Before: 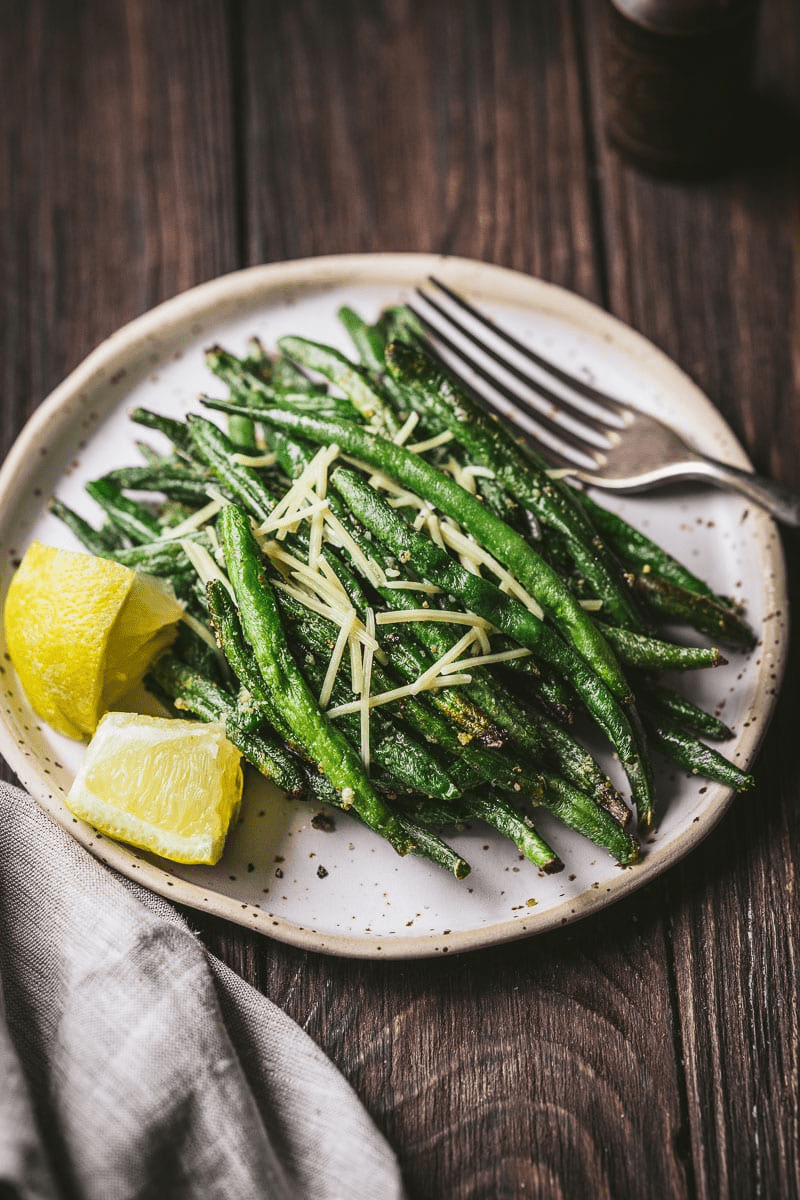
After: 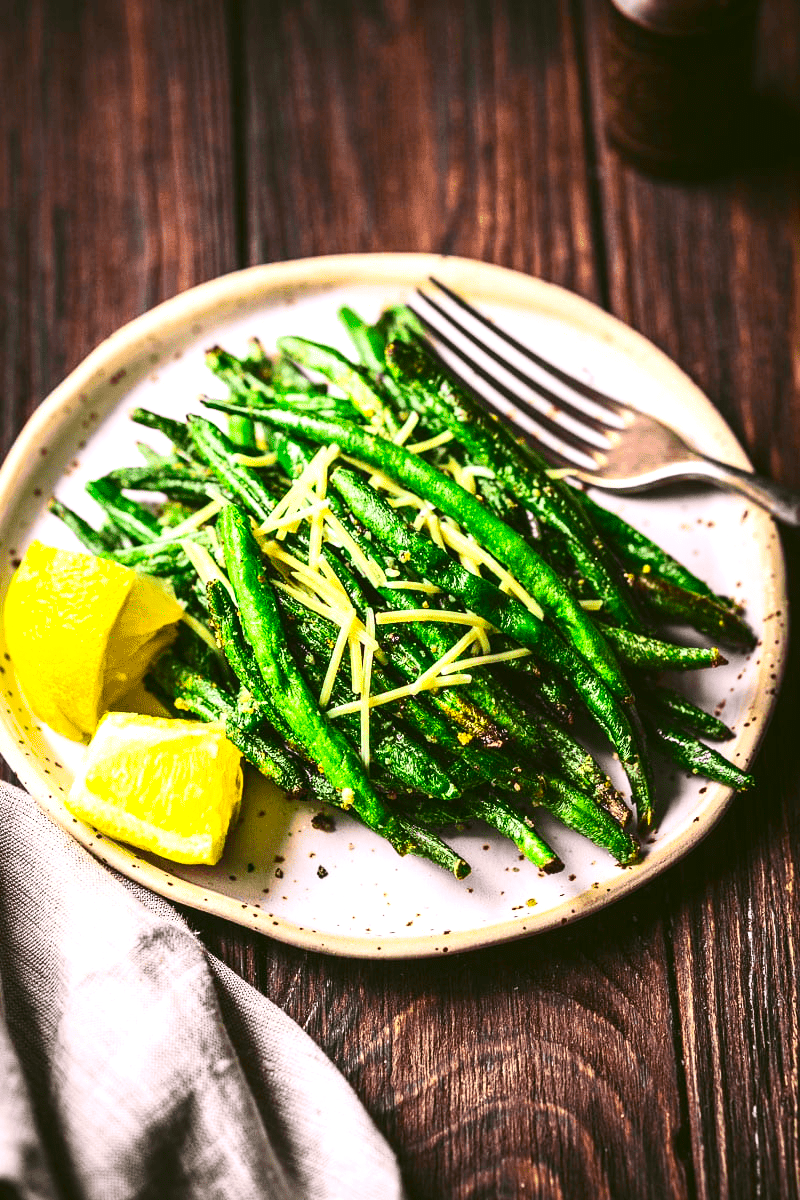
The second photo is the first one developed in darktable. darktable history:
exposure: exposure 0.724 EV, compensate exposure bias true, compensate highlight preservation false
color correction: highlights b* -0.056, saturation 2.97
contrast brightness saturation: contrast 0.252, saturation -0.321
